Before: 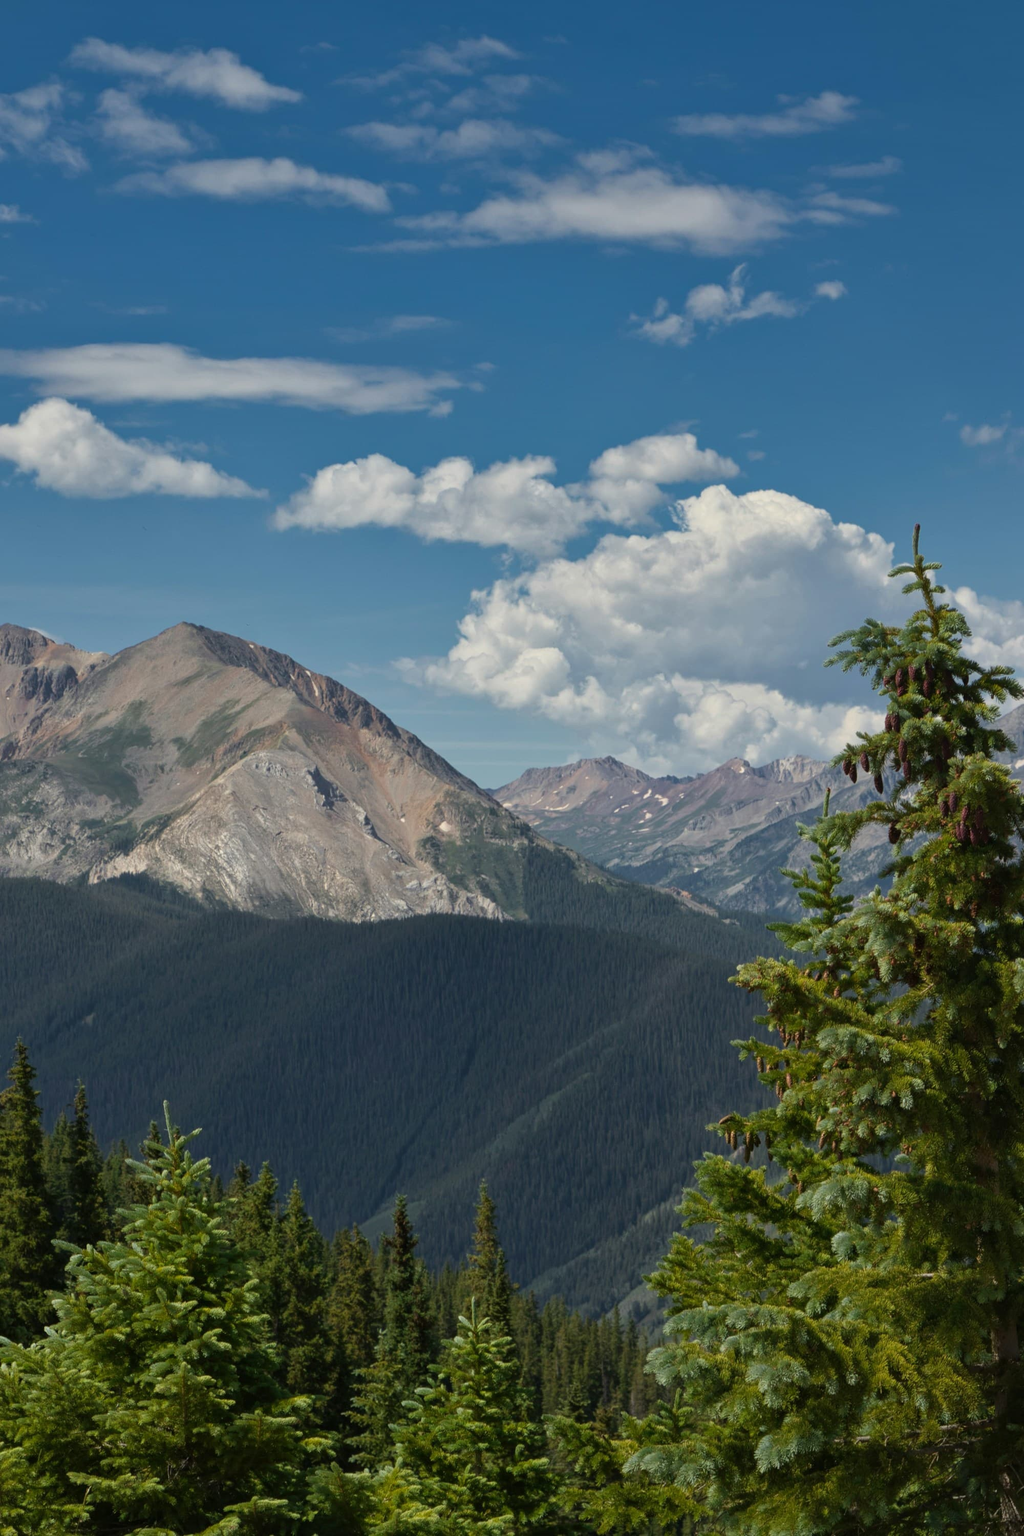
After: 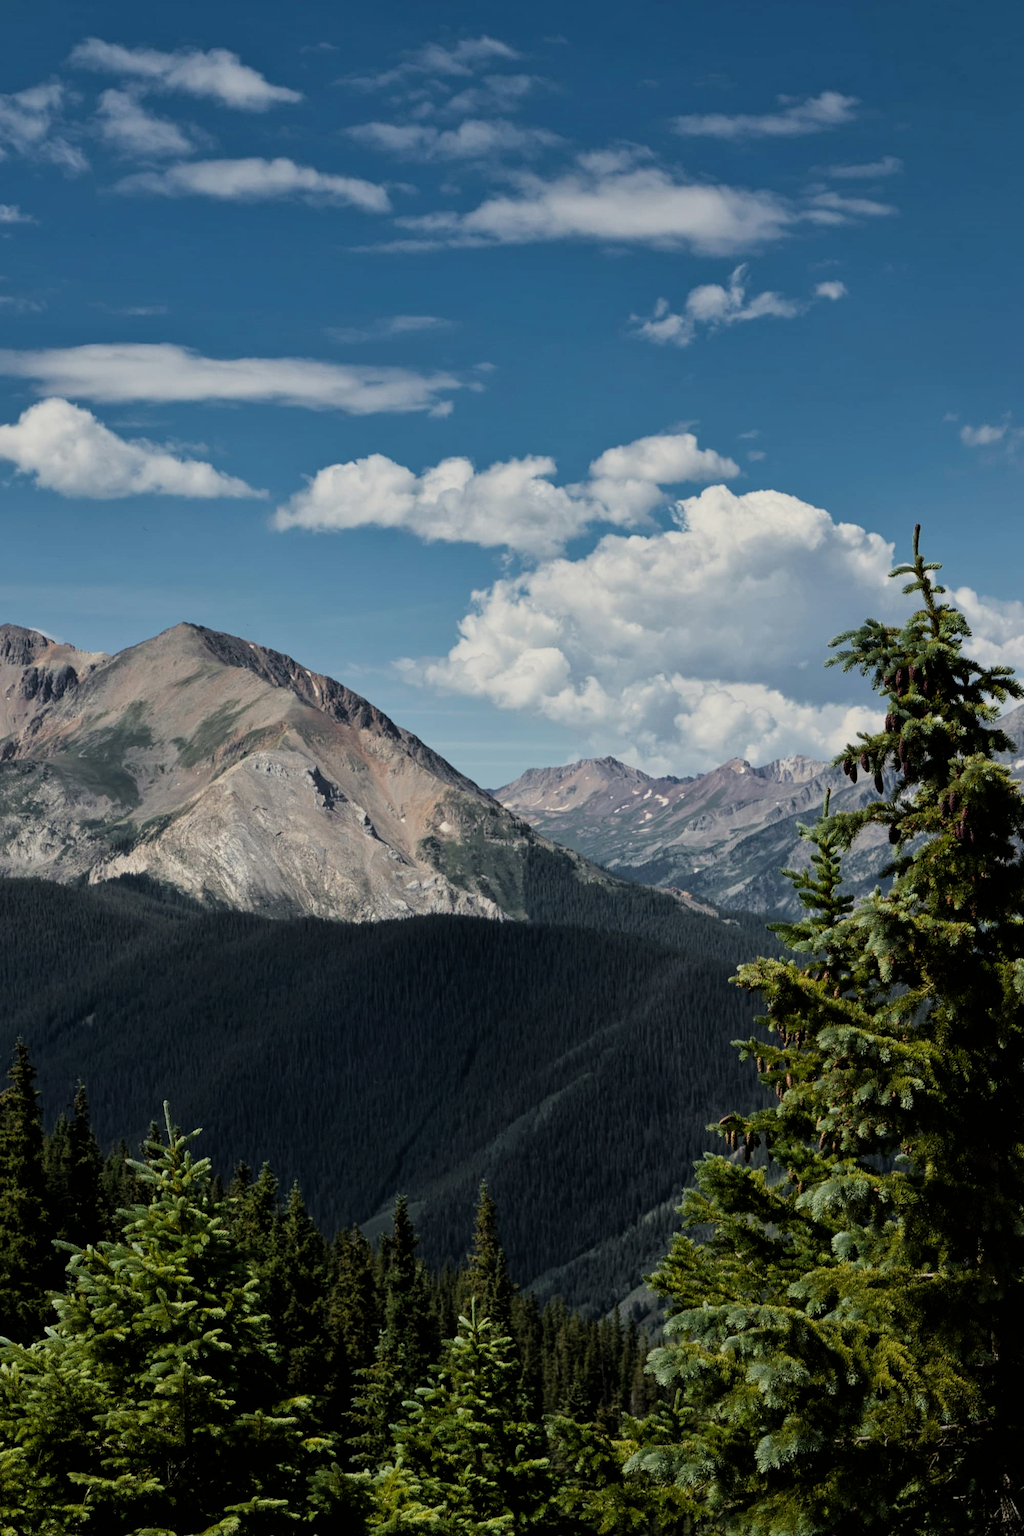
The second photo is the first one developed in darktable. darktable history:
filmic rgb: black relative exposure -5.04 EV, white relative exposure 3.54 EV, hardness 3.16, contrast 1.39, highlights saturation mix -49.71%
